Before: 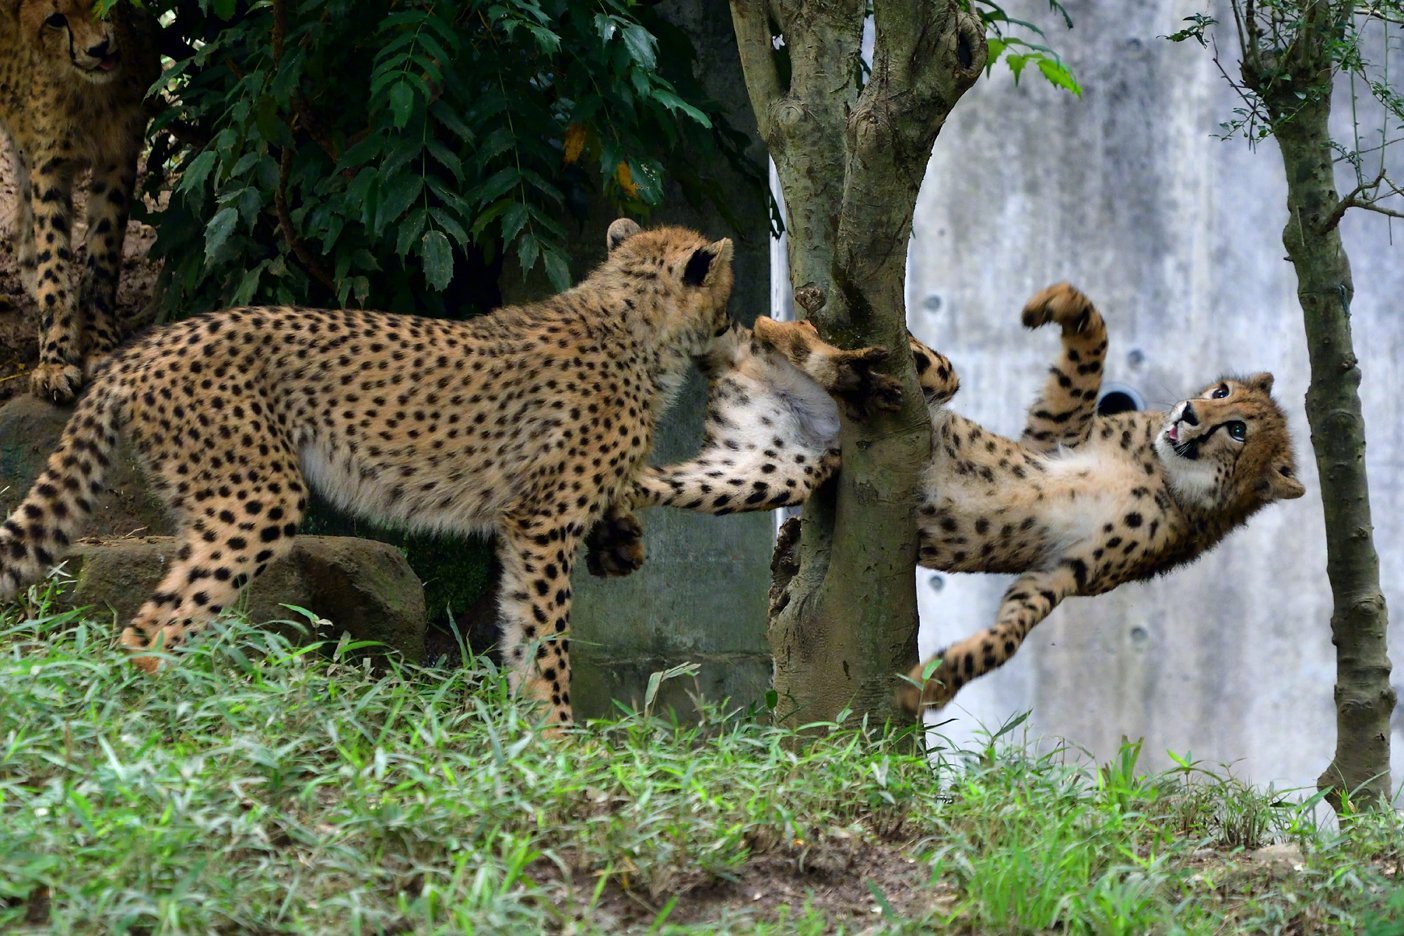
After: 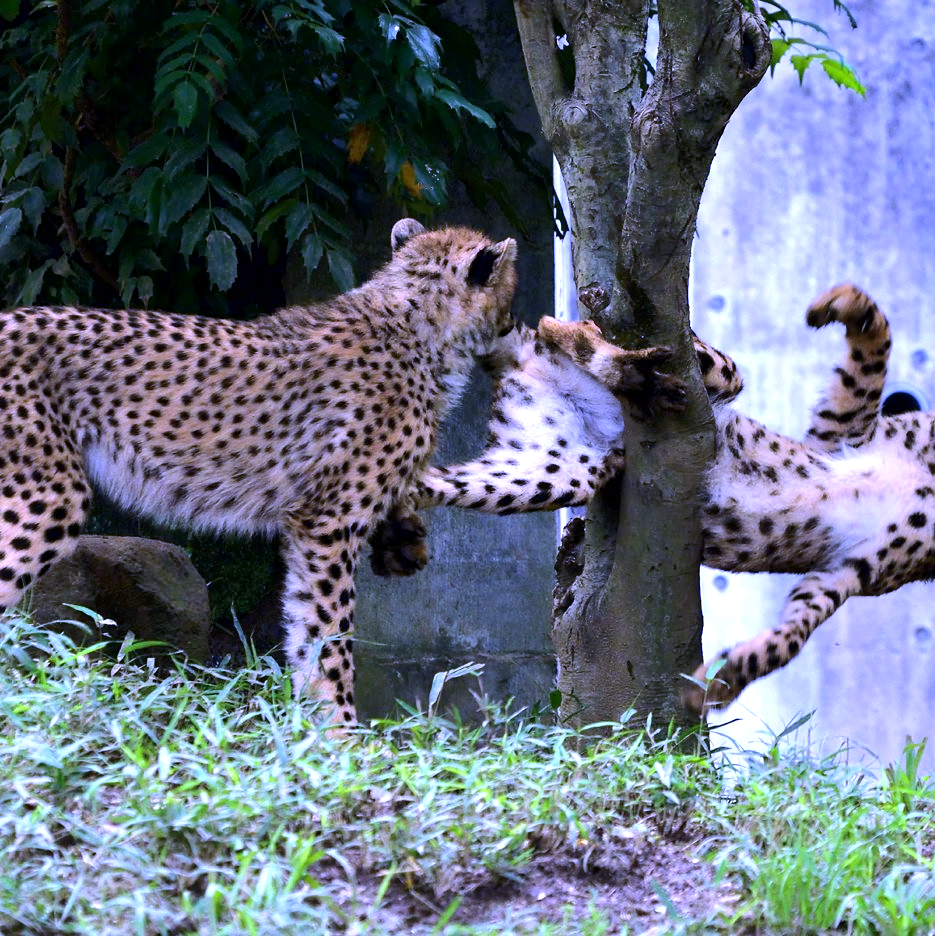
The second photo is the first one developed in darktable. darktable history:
tone equalizer: -8 EV 0.001 EV, -7 EV -0.002 EV, -6 EV 0.002 EV, -5 EV -0.03 EV, -4 EV -0.116 EV, -3 EV -0.169 EV, -2 EV 0.24 EV, -1 EV 0.702 EV, +0 EV 0.493 EV
white balance: red 0.98, blue 1.61
exposure: black level correction 0.001, compensate highlight preservation false
crop: left 15.419%, right 17.914%
